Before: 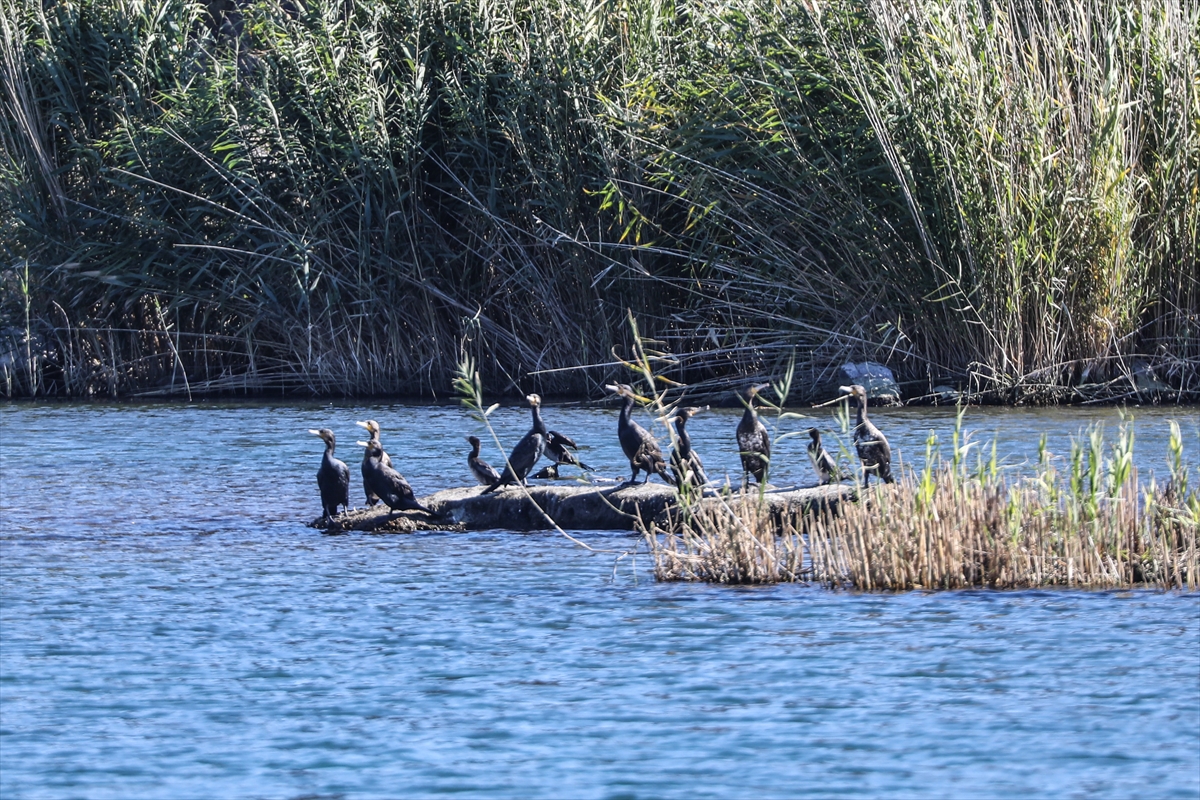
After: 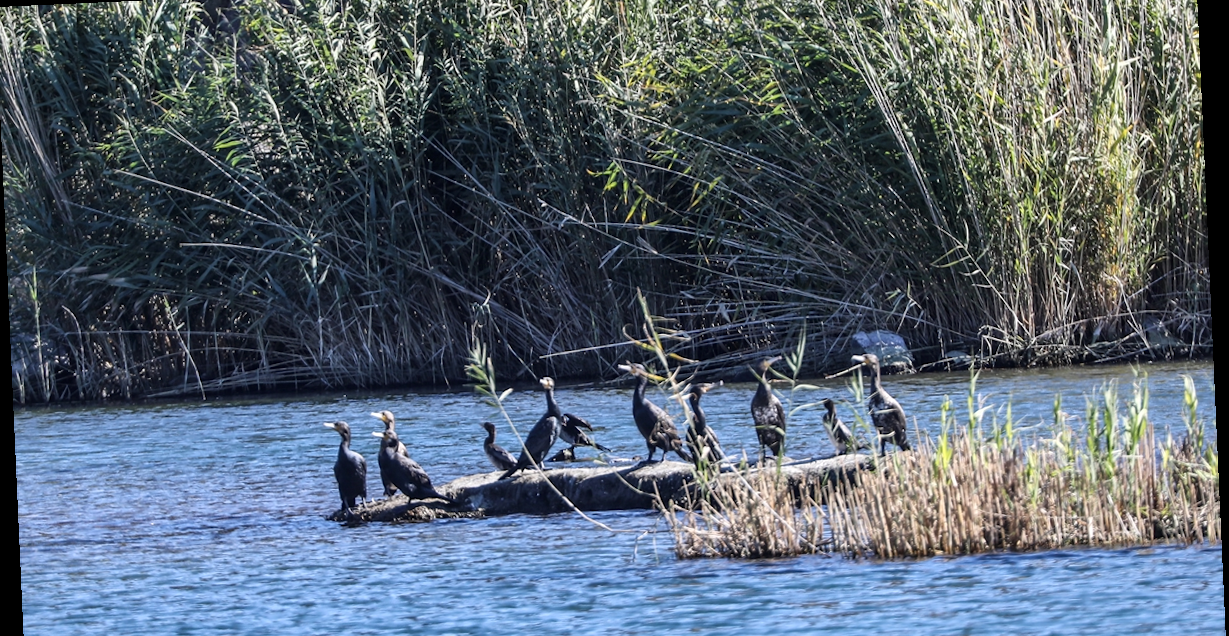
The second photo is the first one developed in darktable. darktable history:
crop: left 0.387%, top 5.469%, bottom 19.809%
local contrast: mode bilateral grid, contrast 20, coarseness 50, detail 120%, midtone range 0.2
rotate and perspective: rotation -2.56°, automatic cropping off
